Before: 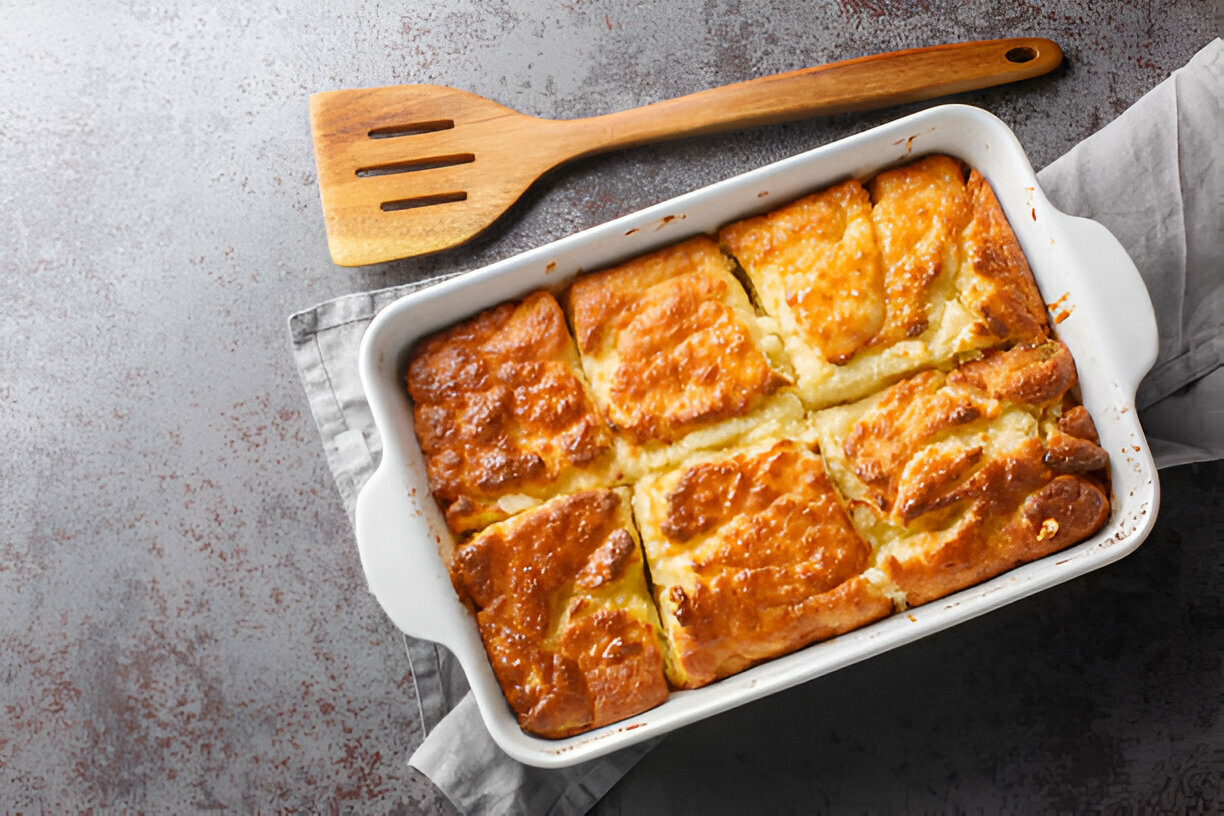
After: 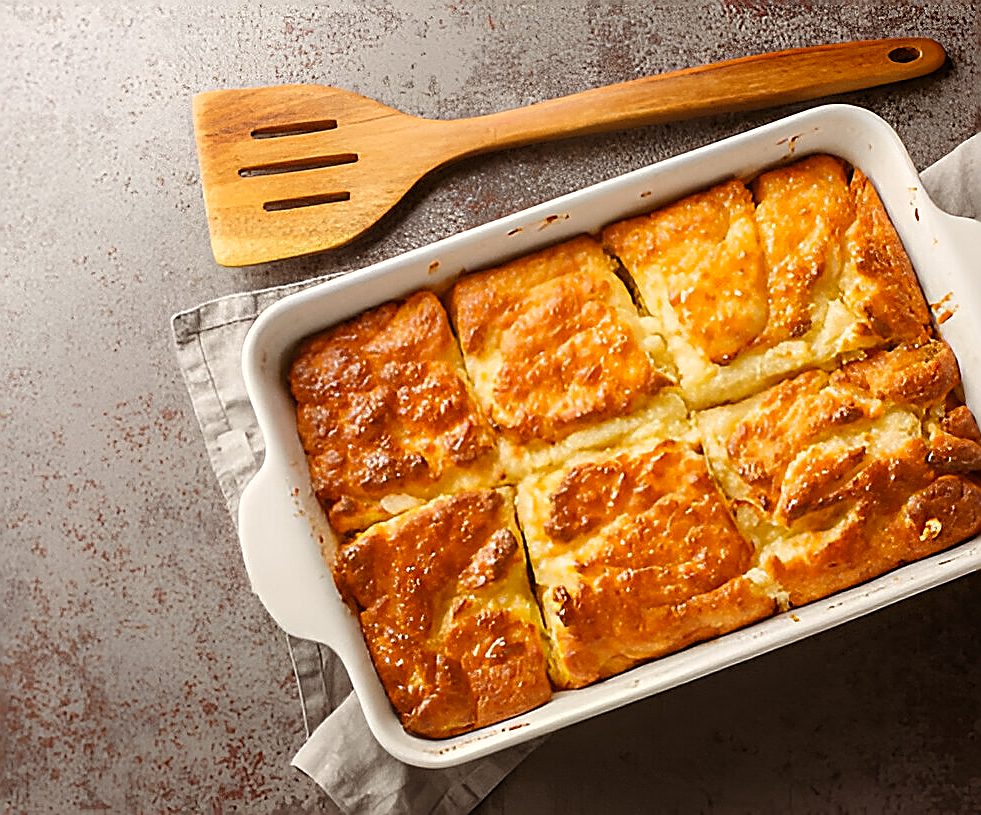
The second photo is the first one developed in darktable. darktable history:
sharpen: radius 1.685, amount 1.294
crop and rotate: left 9.597%, right 10.195%
color balance rgb: shadows lift › chroma 4.41%, shadows lift › hue 27°, power › chroma 2.5%, power › hue 70°, highlights gain › chroma 1%, highlights gain › hue 27°, saturation formula JzAzBz (2021)
